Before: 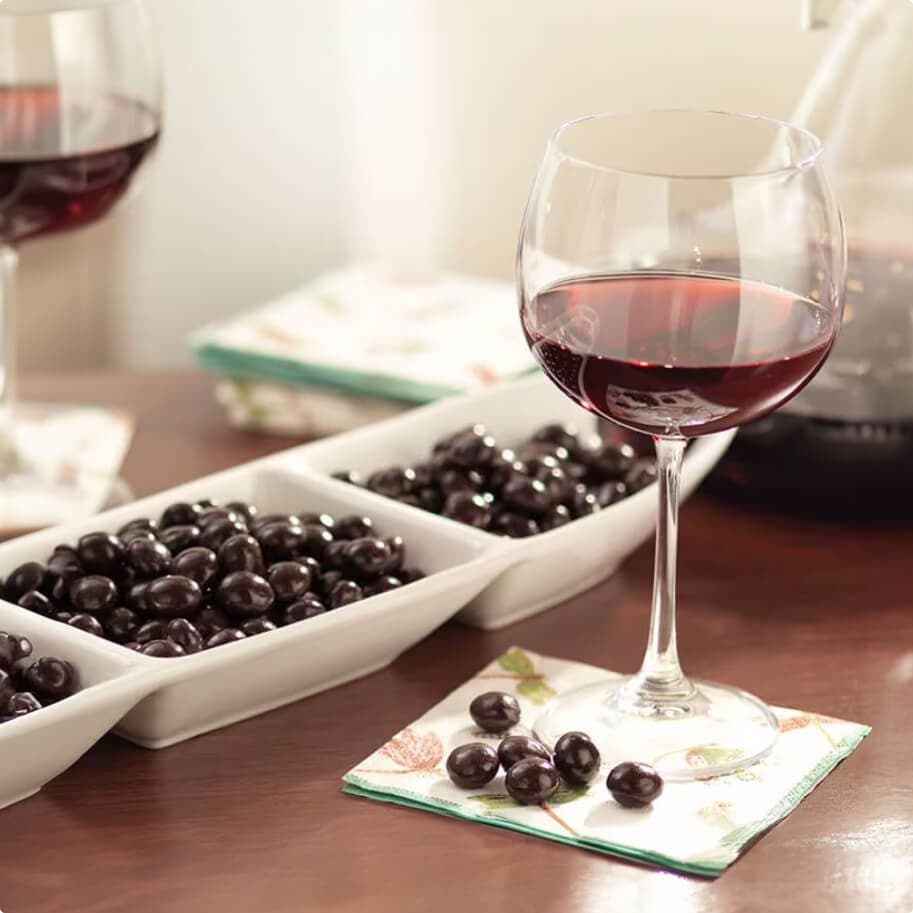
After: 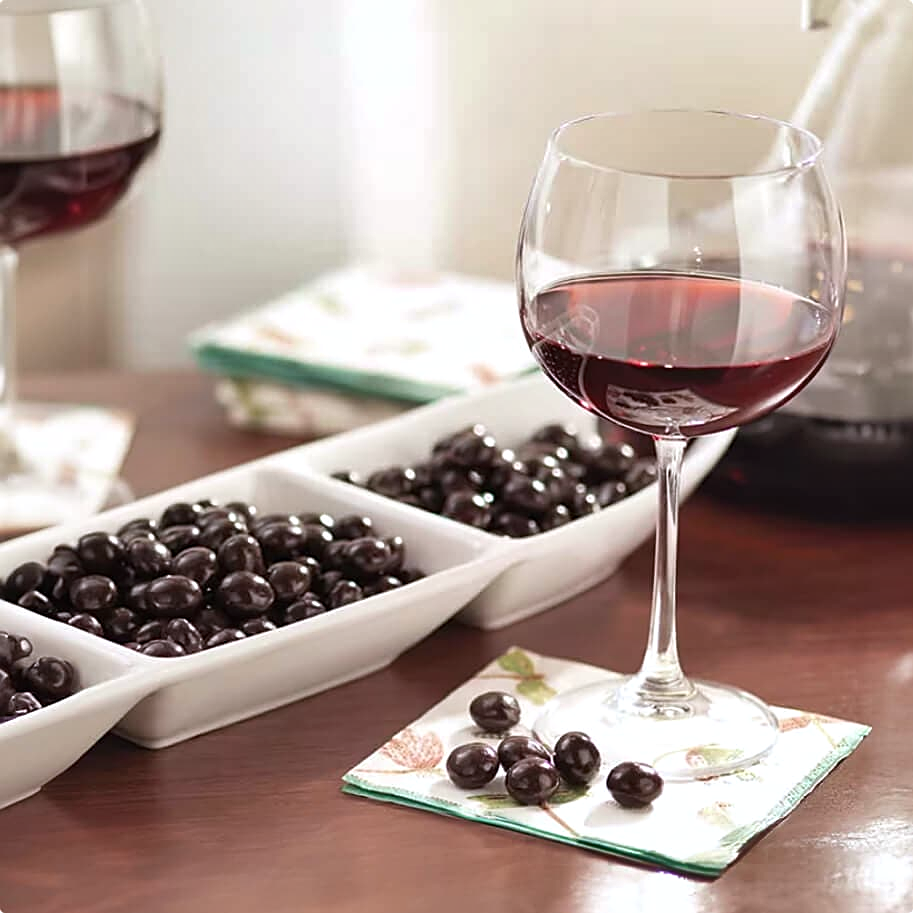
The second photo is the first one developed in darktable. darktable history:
shadows and highlights: soften with gaussian
color correction: highlights a* -0.137, highlights b* -5.91, shadows a* -0.137, shadows b* -0.137
sharpen: on, module defaults
exposure: black level correction -0.001, exposure 0.08 EV, compensate highlight preservation false
